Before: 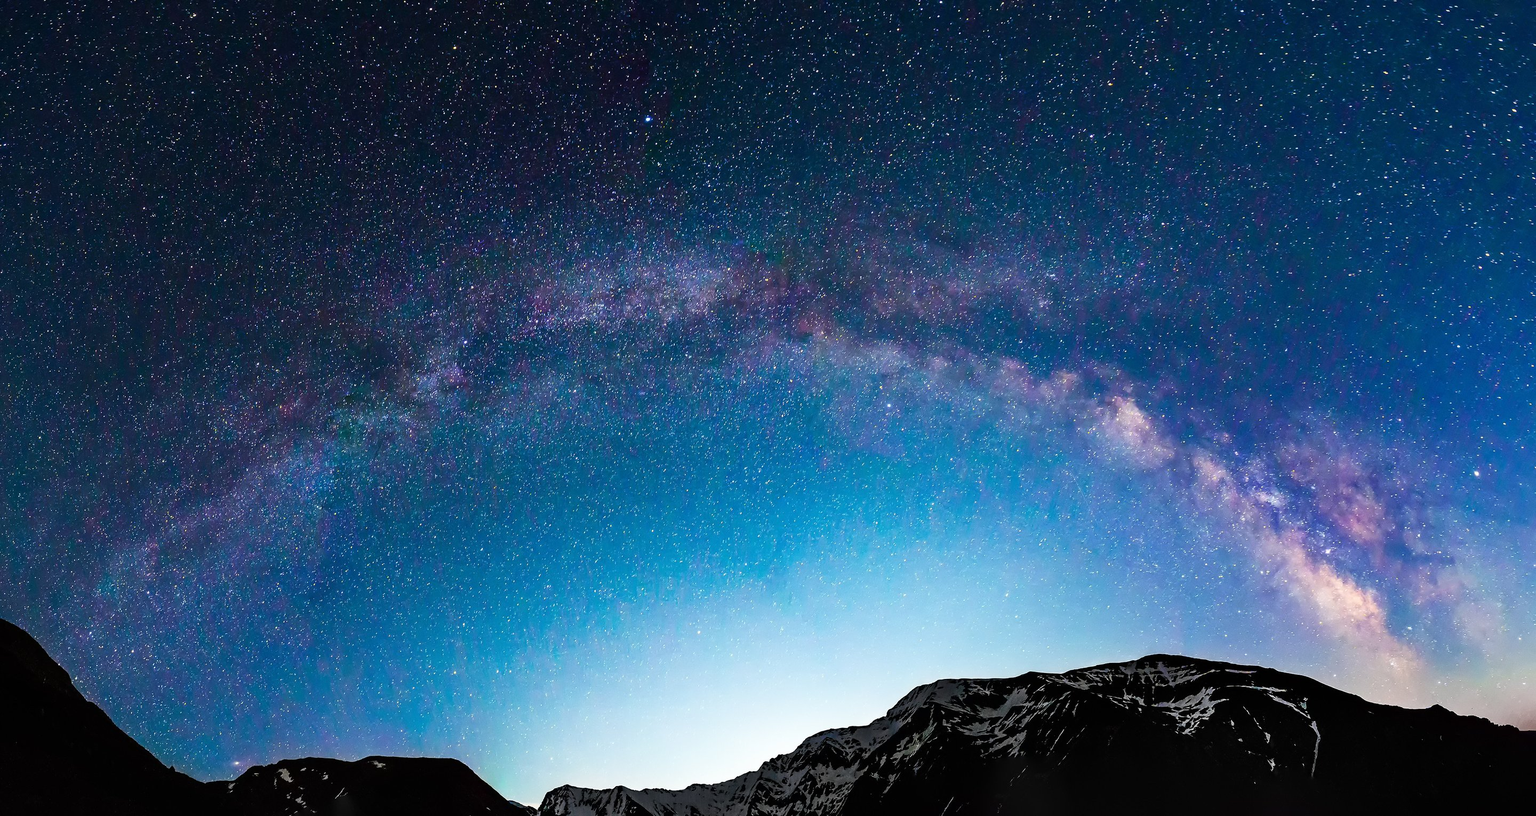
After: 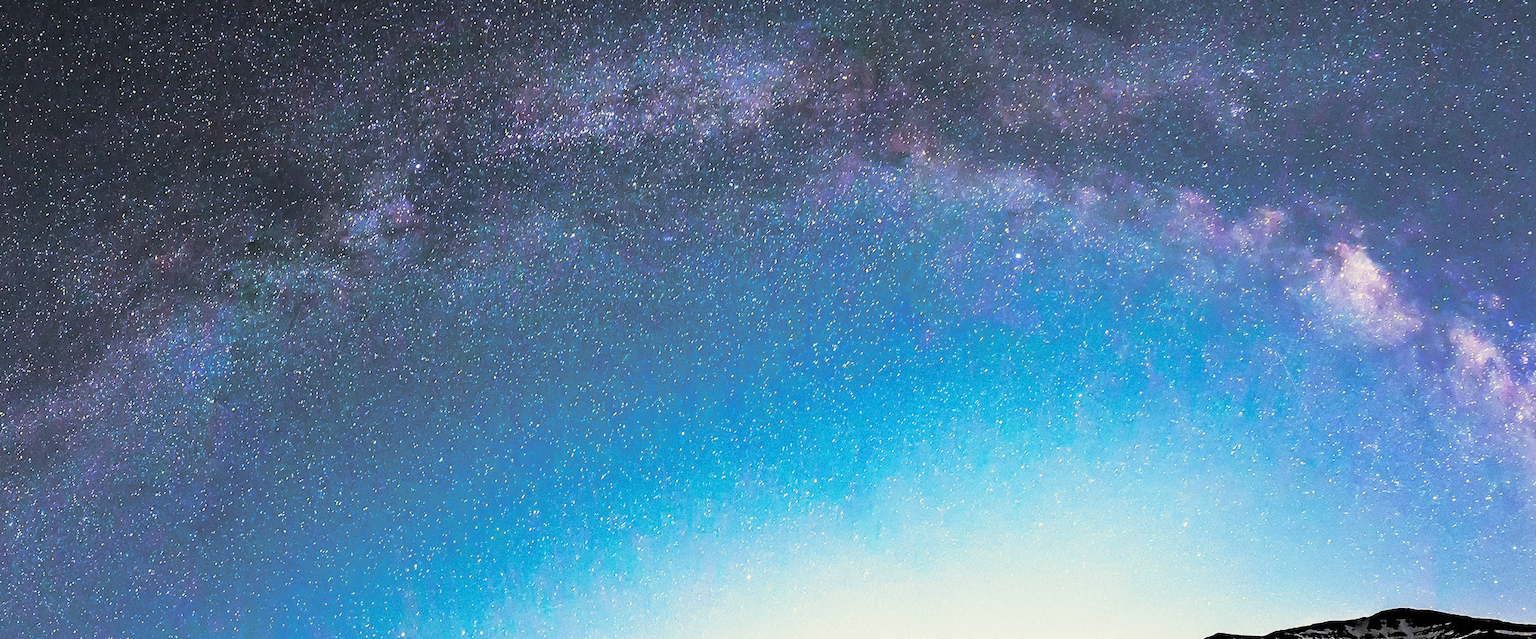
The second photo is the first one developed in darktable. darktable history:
grain: coarseness 0.09 ISO
split-toning: shadows › hue 43.2°, shadows › saturation 0, highlights › hue 50.4°, highlights › saturation 1
crop: left 11.123%, top 27.61%, right 18.3%, bottom 17.034%
base curve: curves: ch0 [(0, 0) (0.088, 0.125) (0.176, 0.251) (0.354, 0.501) (0.613, 0.749) (1, 0.877)], preserve colors none
